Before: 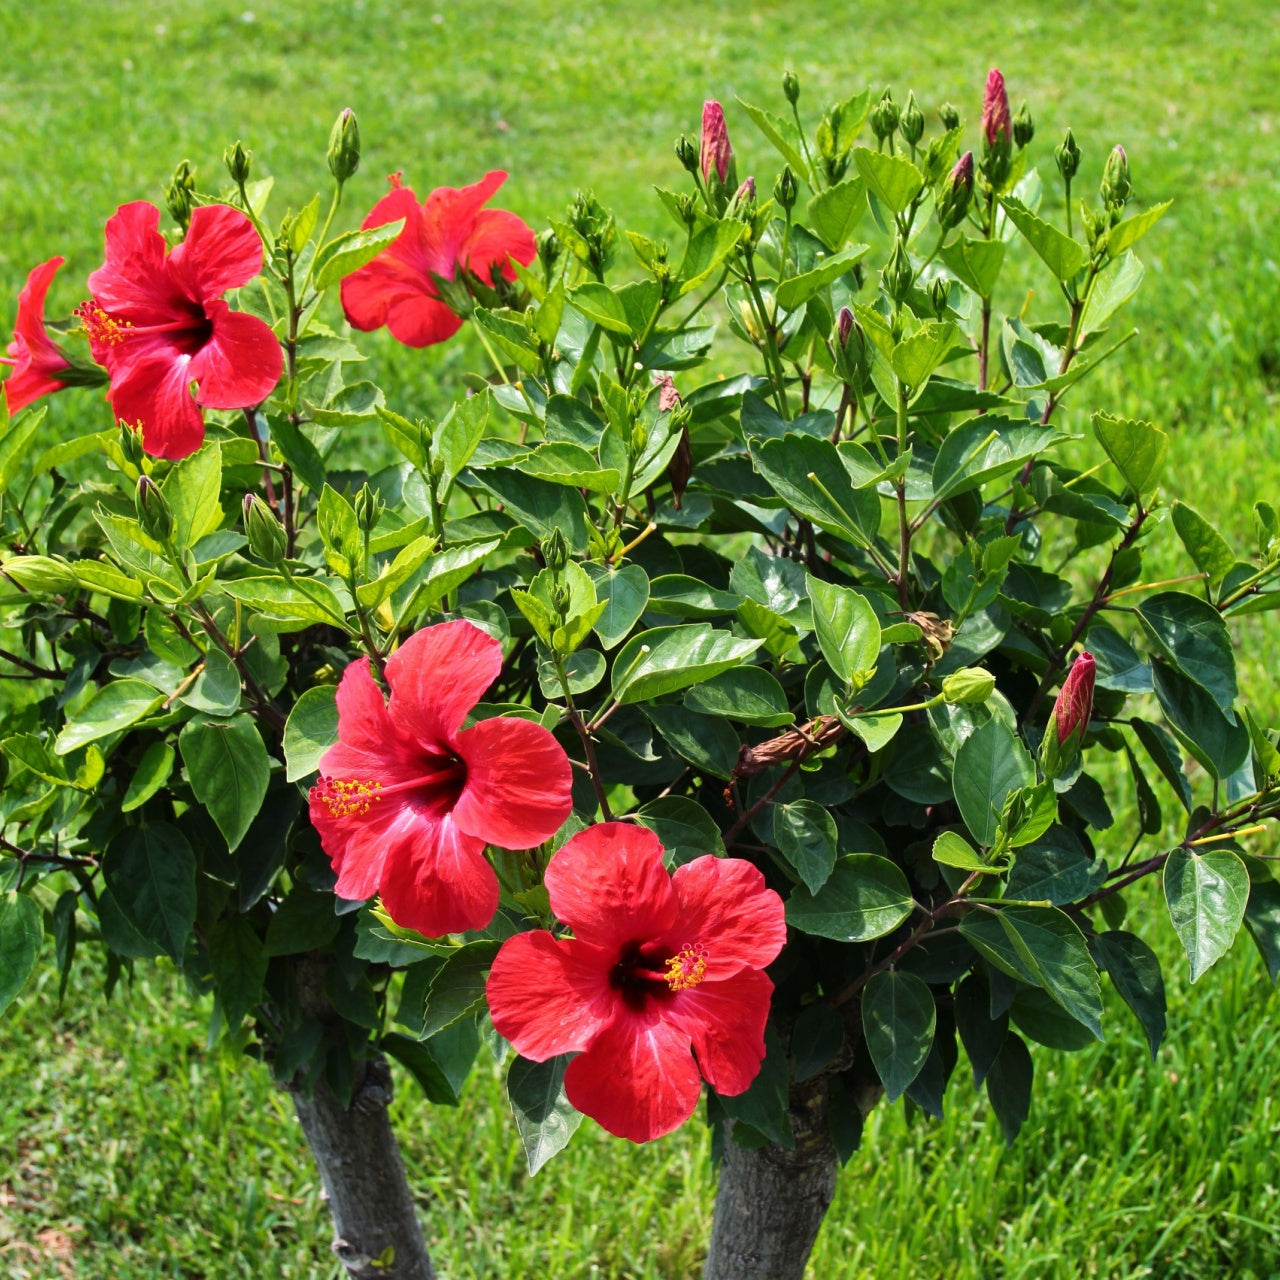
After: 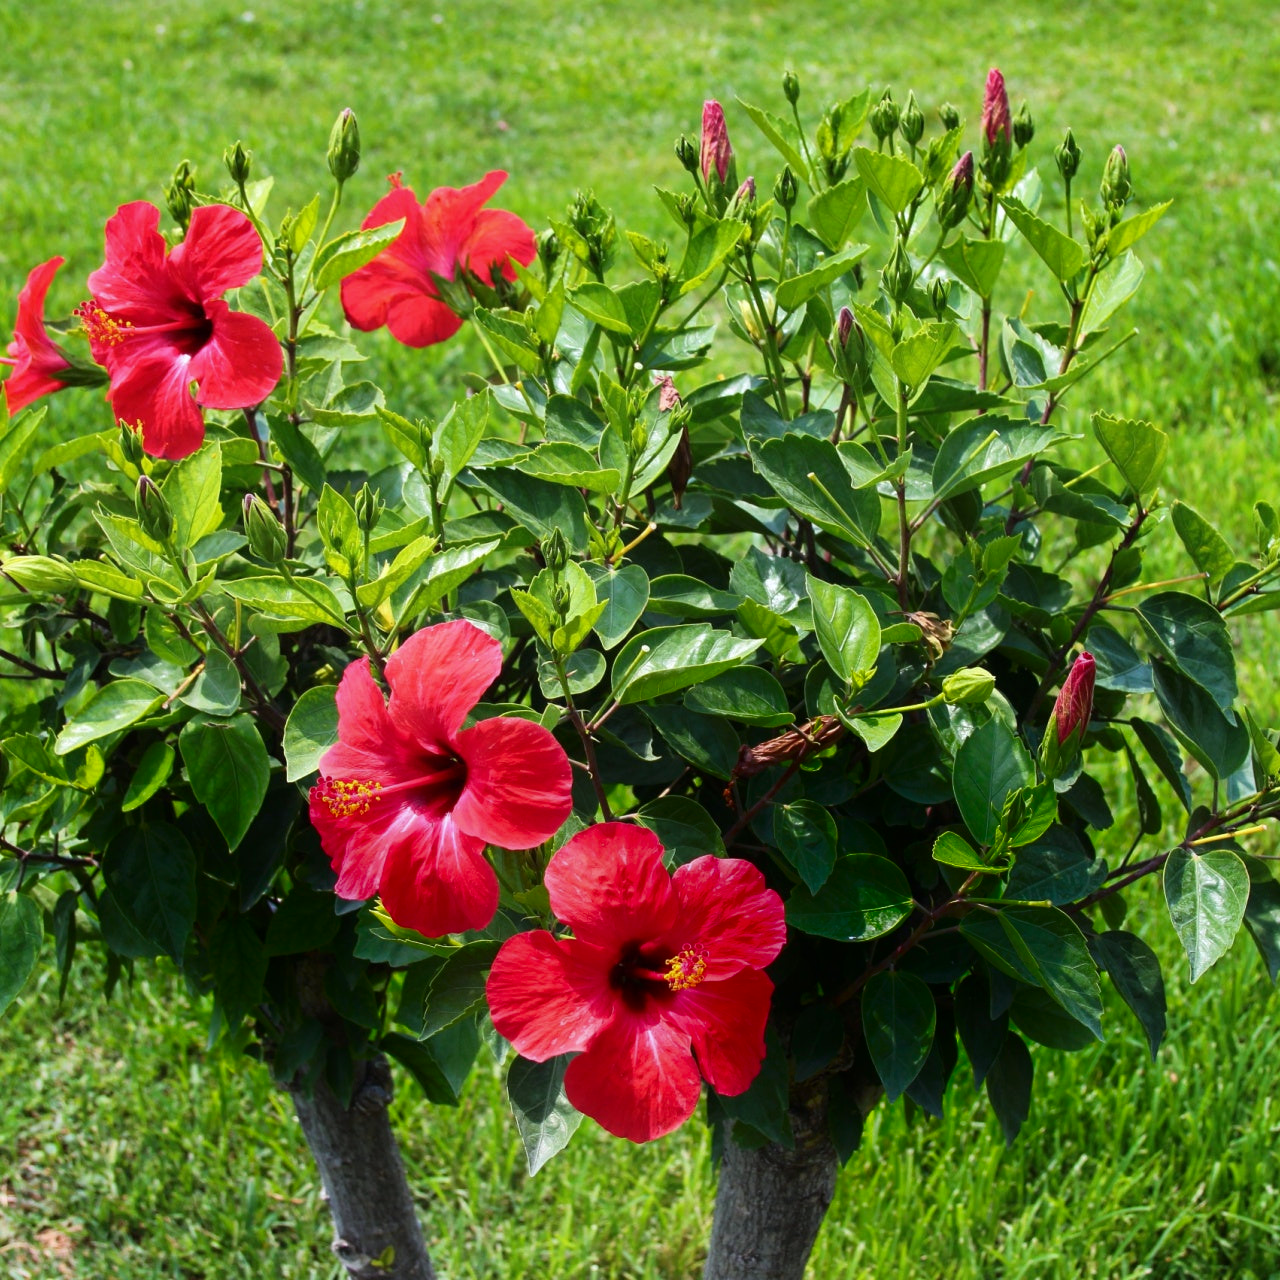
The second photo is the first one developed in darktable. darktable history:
shadows and highlights: shadows -88.03, highlights -35.45, shadows color adjustment 99.15%, highlights color adjustment 0%, soften with gaussian
white balance: red 0.98, blue 1.034
tone equalizer: on, module defaults
